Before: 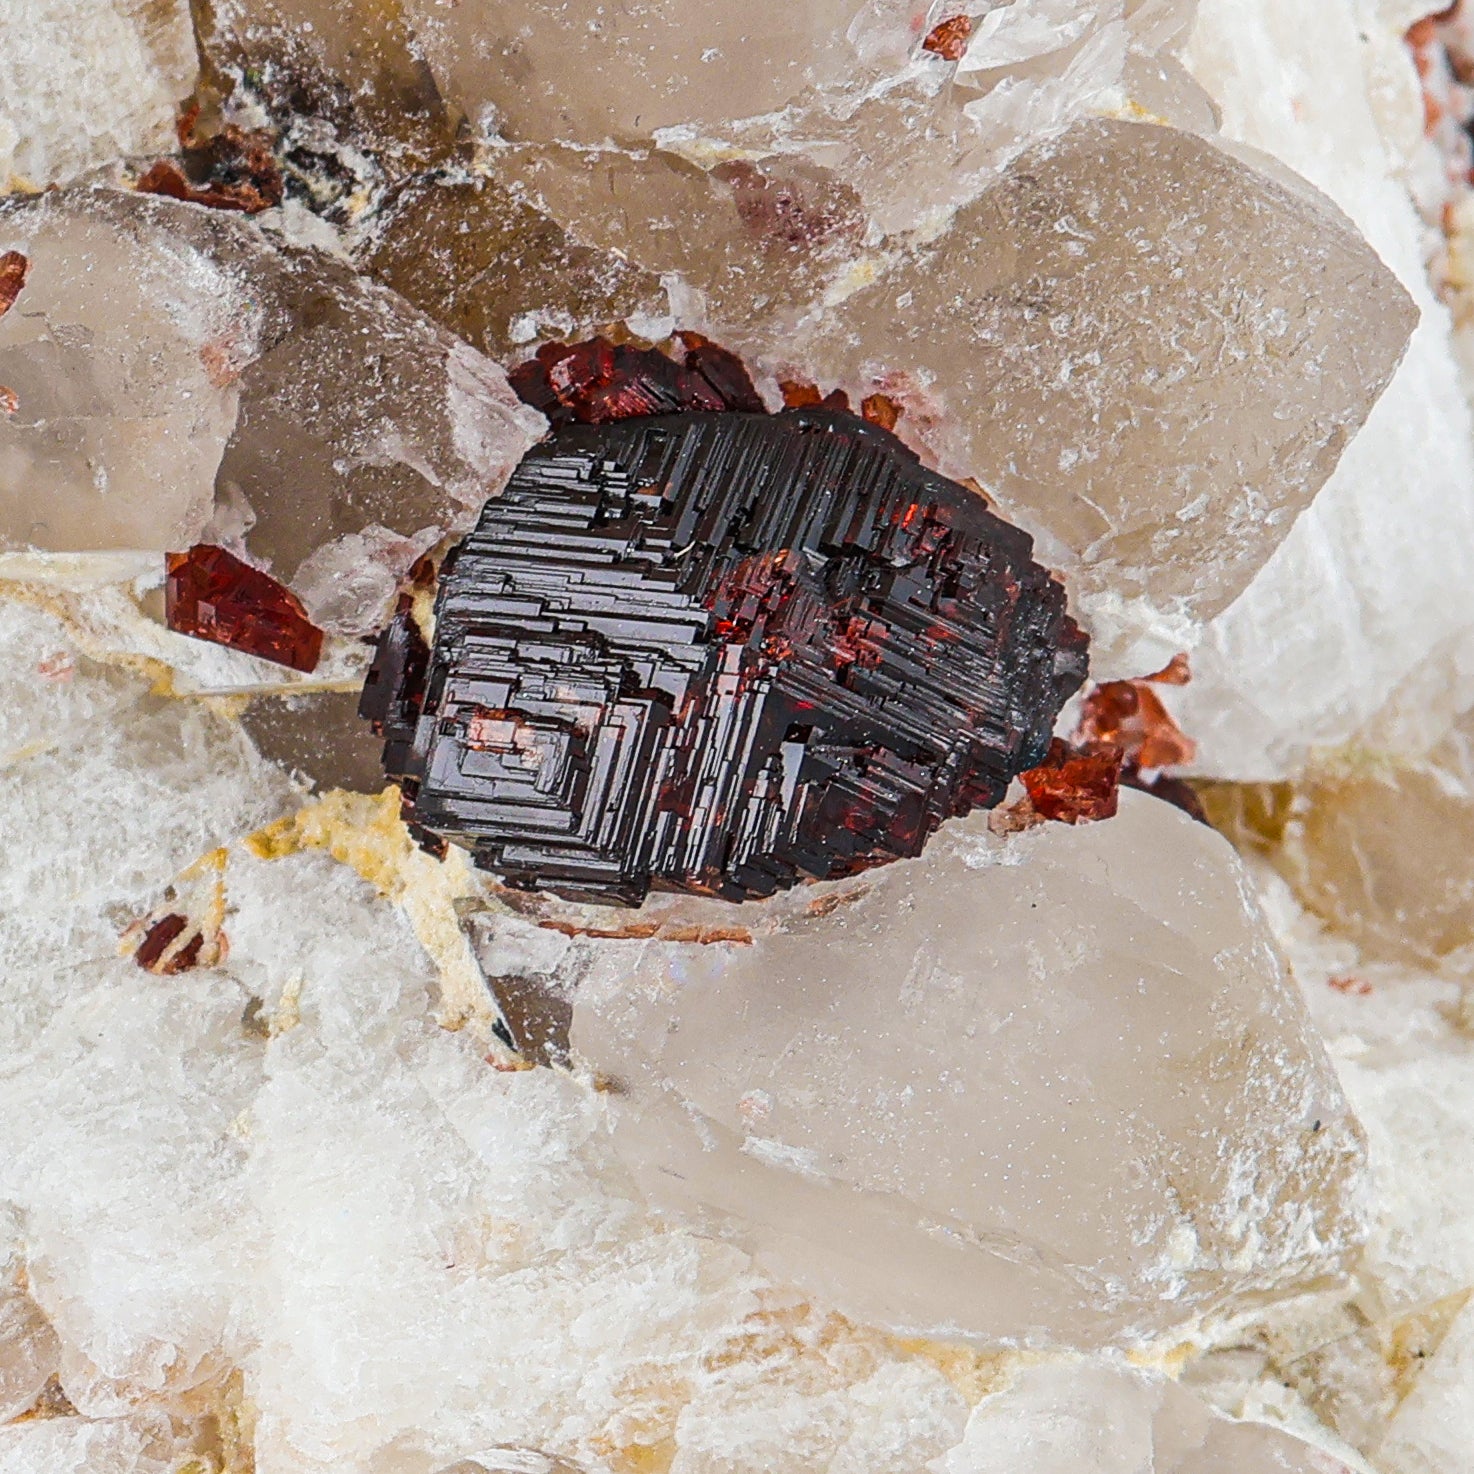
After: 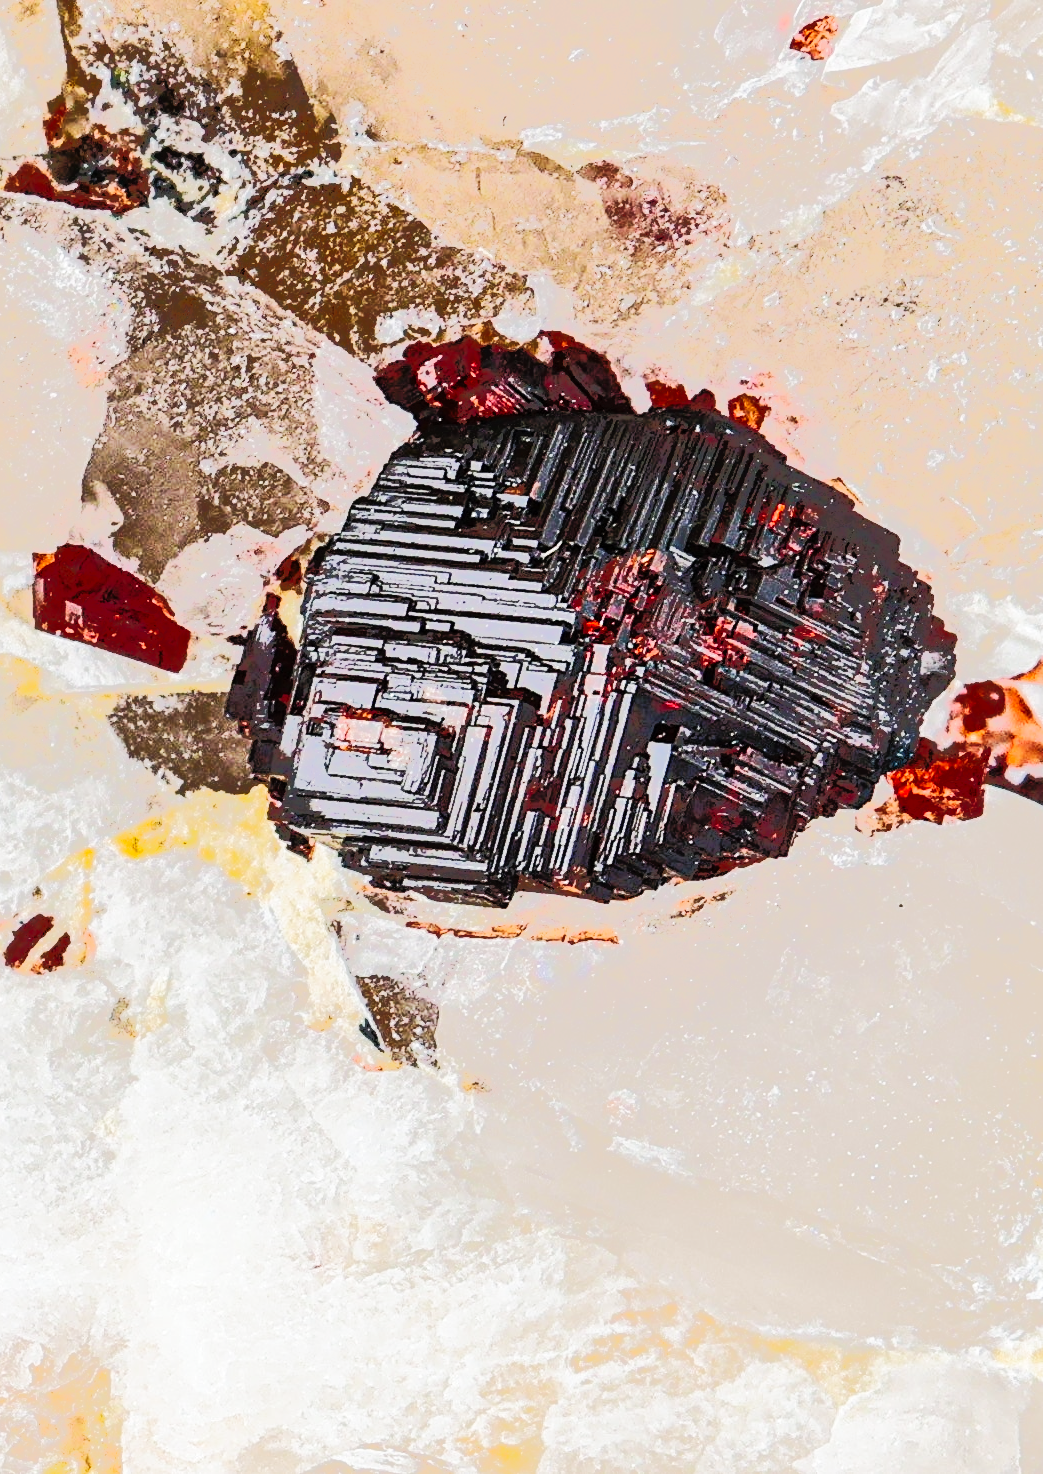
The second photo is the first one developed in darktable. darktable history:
tone equalizer: -7 EV -0.657 EV, -6 EV 0.994 EV, -5 EV -0.472 EV, -4 EV 0.432 EV, -3 EV 0.441 EV, -2 EV 0.143 EV, -1 EV -0.126 EV, +0 EV -0.397 EV, edges refinement/feathering 500, mask exposure compensation -1.57 EV, preserve details no
crop and rotate: left 9.056%, right 20.18%
base curve: curves: ch0 [(0, 0) (0.036, 0.025) (0.121, 0.166) (0.206, 0.329) (0.605, 0.79) (1, 1)], preserve colors none
contrast brightness saturation: contrast 0.146, brightness 0.051
